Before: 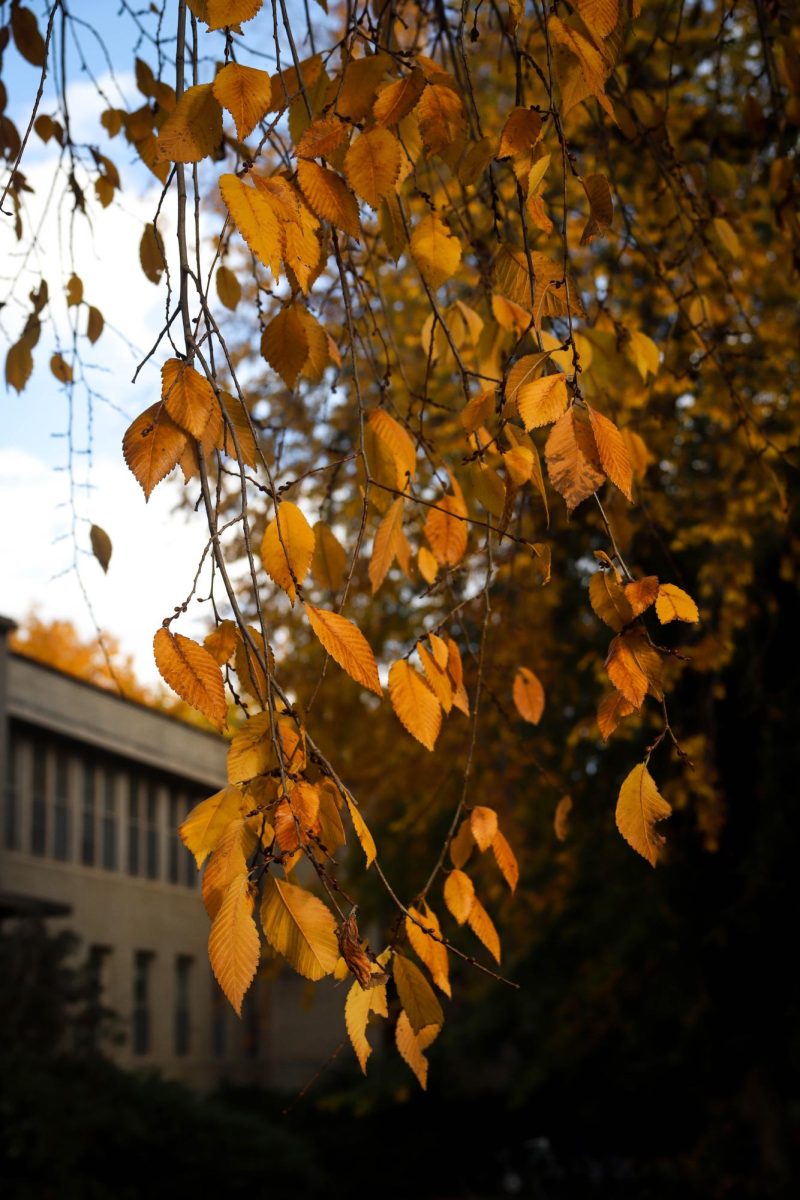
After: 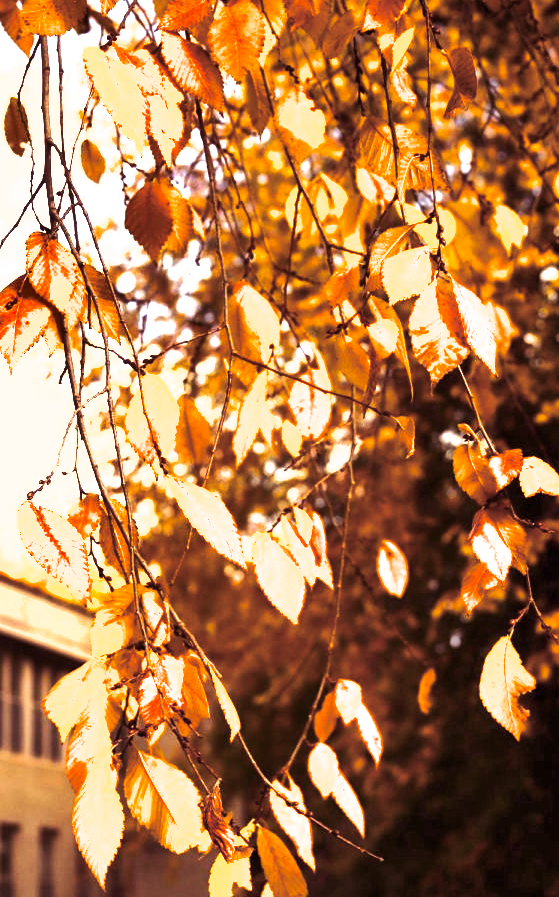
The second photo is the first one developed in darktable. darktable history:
color correction: highlights a* 17.88, highlights b* 18.79
white balance: red 1, blue 1
color balance rgb: linear chroma grading › global chroma 8.12%, perceptual saturation grading › global saturation 9.07%, perceptual saturation grading › highlights -13.84%, perceptual saturation grading › mid-tones 14.88%, perceptual saturation grading › shadows 22.8%, perceptual brilliance grading › highlights 2.61%, global vibrance 12.07%
crop and rotate: left 17.046%, top 10.659%, right 12.989%, bottom 14.553%
tone equalizer: -8 EV -0.417 EV, -7 EV -0.389 EV, -6 EV -0.333 EV, -5 EV -0.222 EV, -3 EV 0.222 EV, -2 EV 0.333 EV, -1 EV 0.389 EV, +0 EV 0.417 EV, edges refinement/feathering 500, mask exposure compensation -1.57 EV, preserve details no
exposure: black level correction 0, exposure 1.9 EV, compensate highlight preservation false
split-toning: on, module defaults
shadows and highlights: low approximation 0.01, soften with gaussian
